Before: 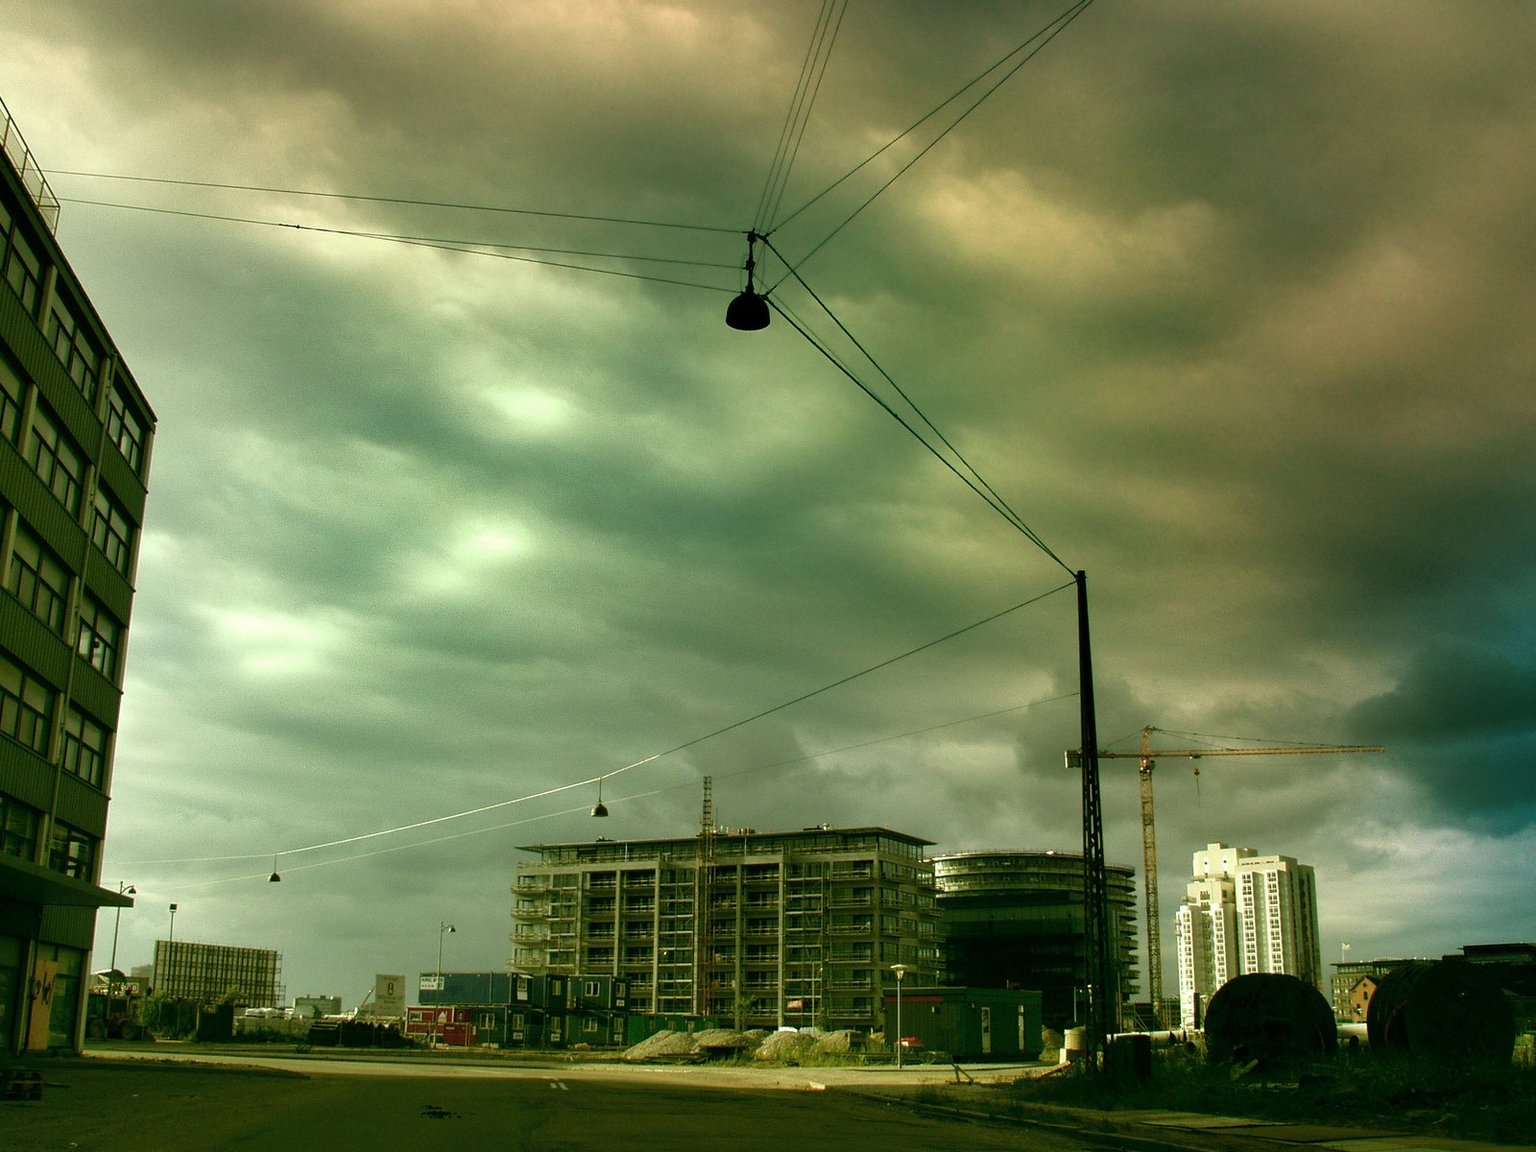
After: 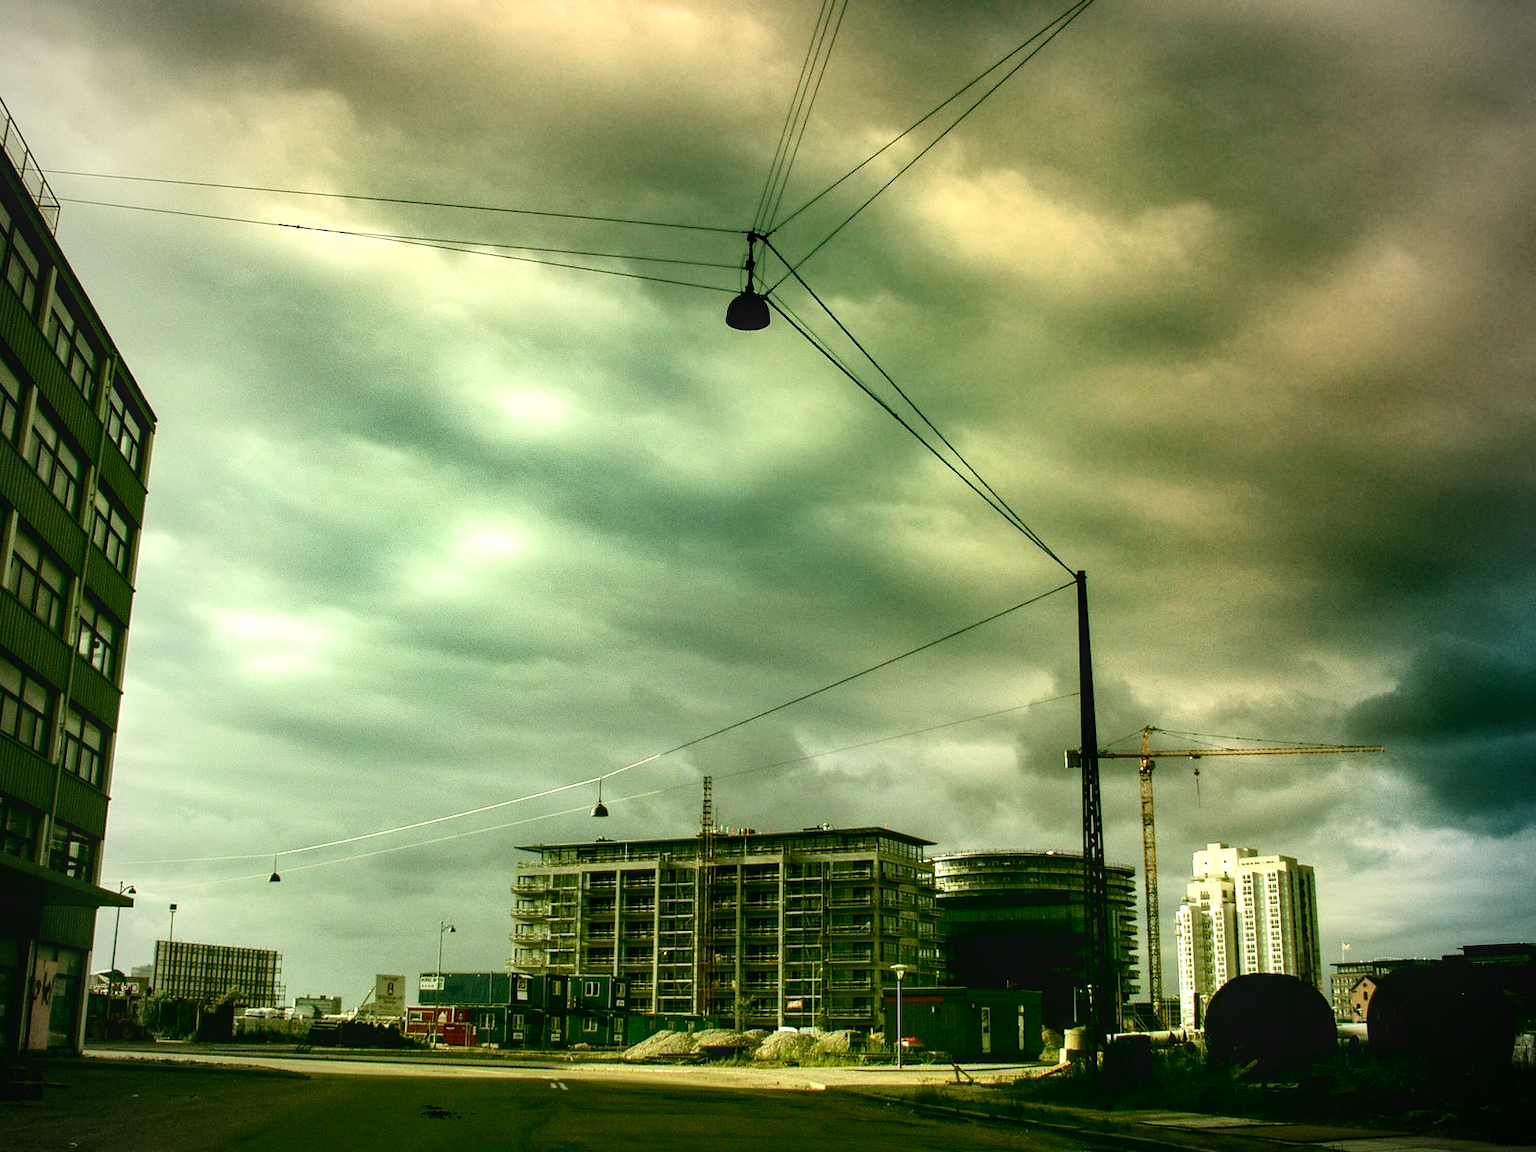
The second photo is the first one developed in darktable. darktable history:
tone curve: curves: ch0 [(0, 0.032) (0.181, 0.156) (0.751, 0.829) (1, 1)], color space Lab, independent channels, preserve colors none
local contrast: on, module defaults
exposure: black level correction 0.003, exposure 0.382 EV, compensate highlight preservation false
vignetting: on, module defaults
